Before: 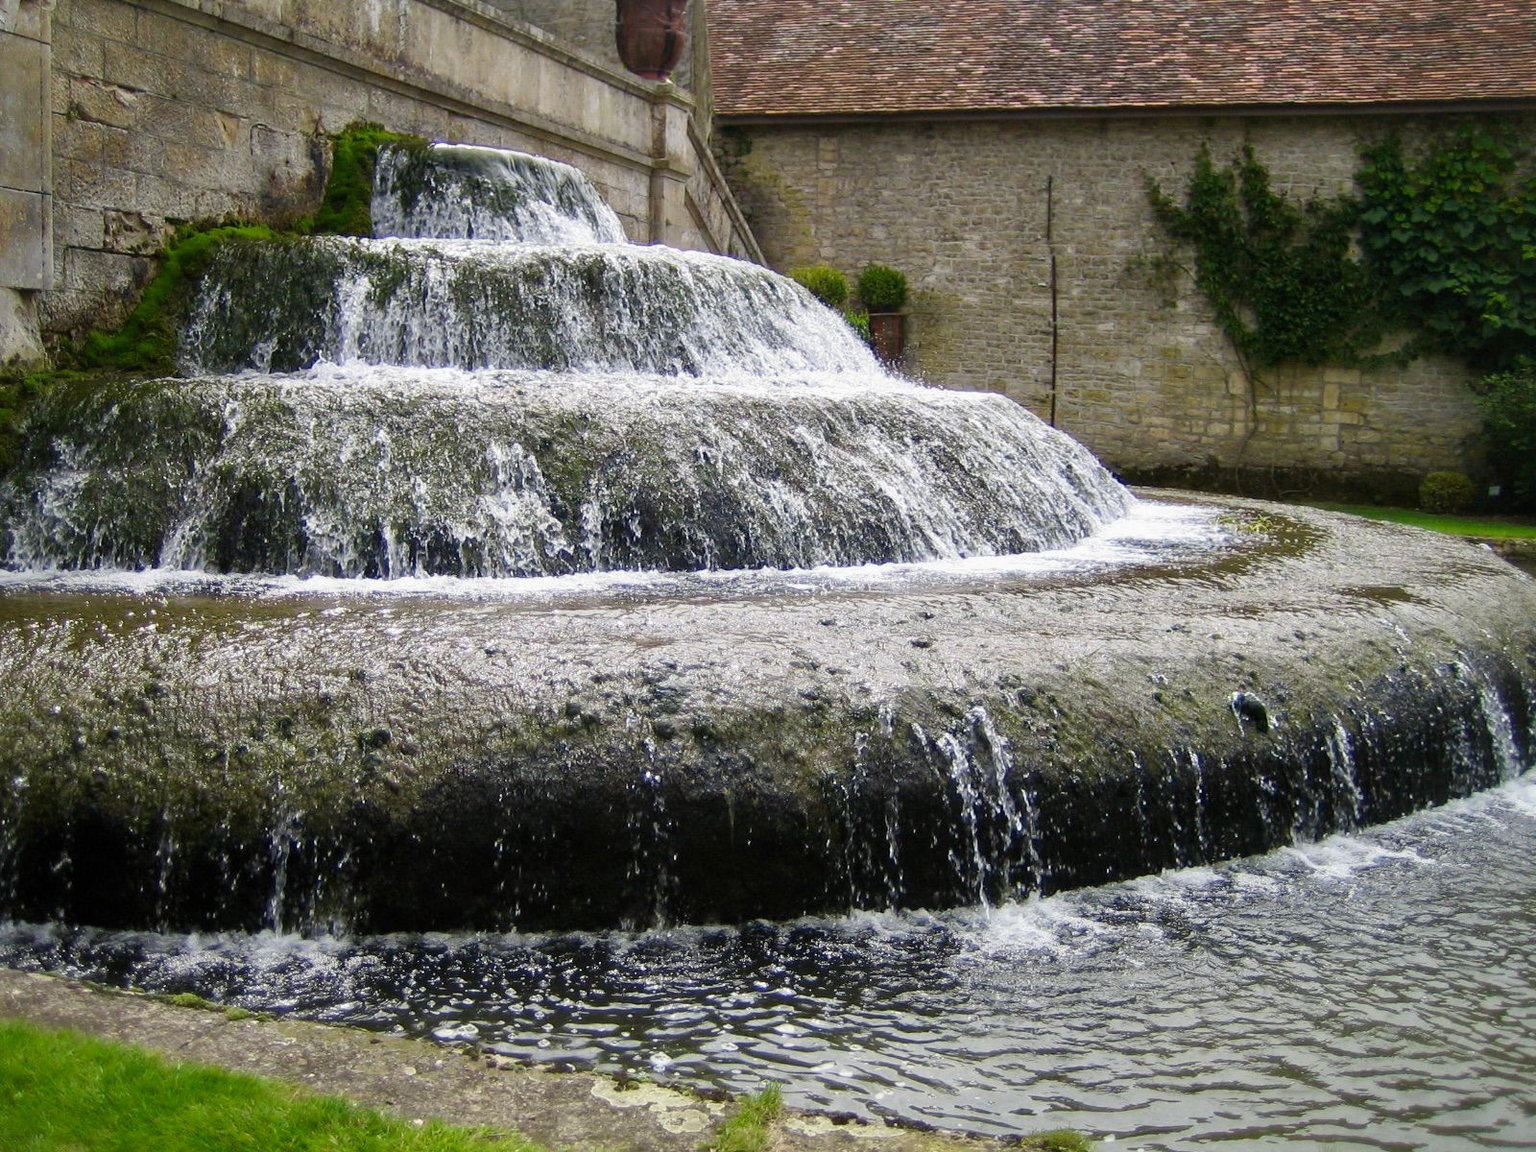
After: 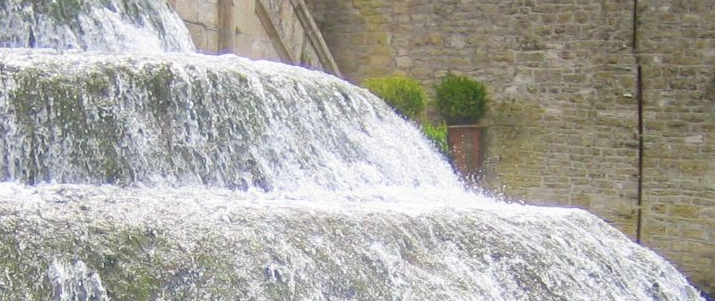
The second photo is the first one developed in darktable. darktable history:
bloom: on, module defaults
crop: left 28.64%, top 16.832%, right 26.637%, bottom 58.055%
